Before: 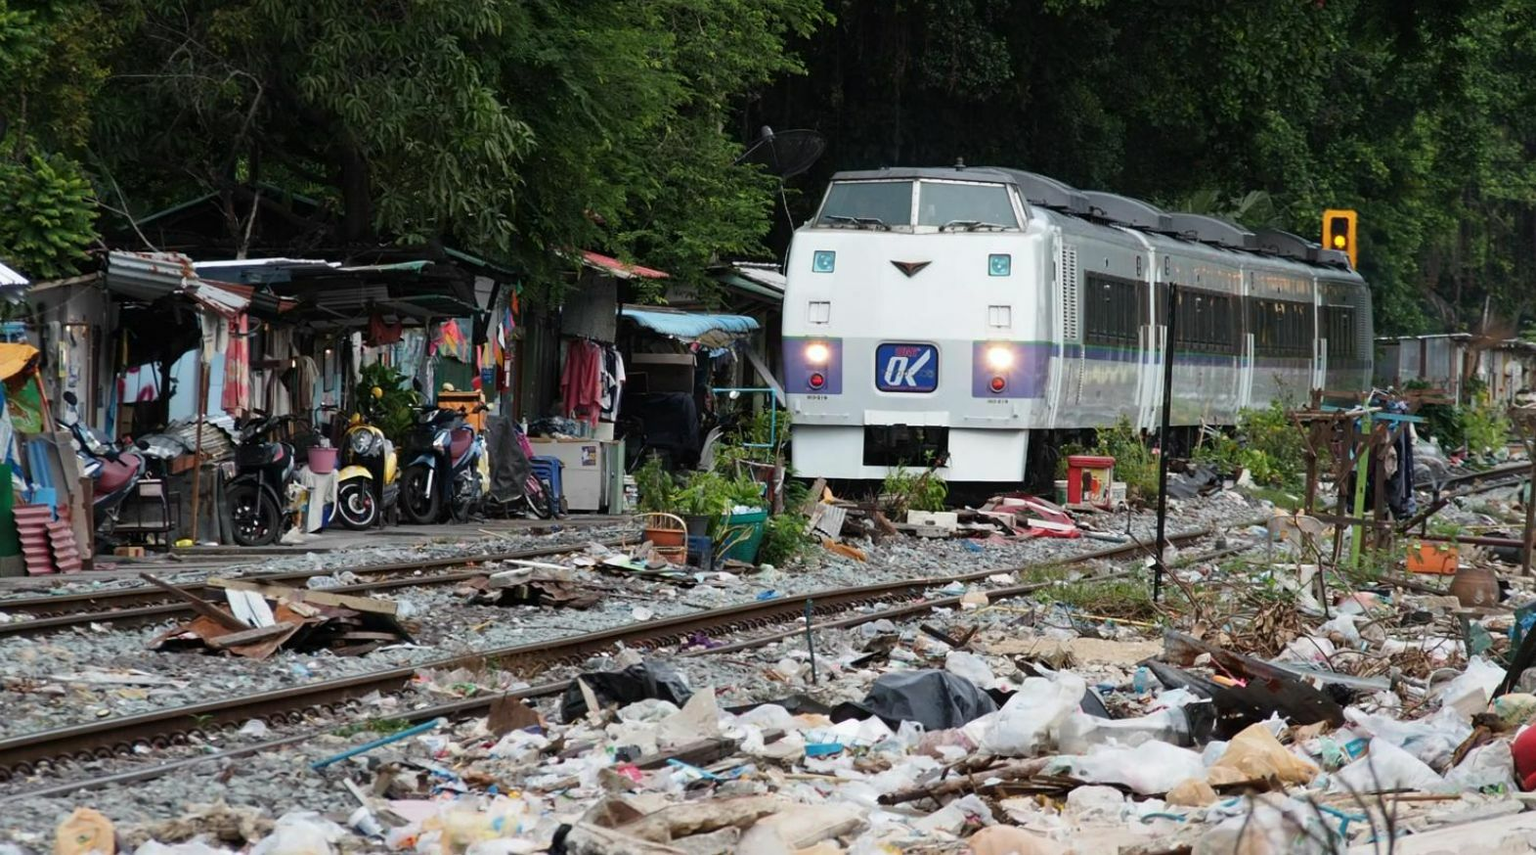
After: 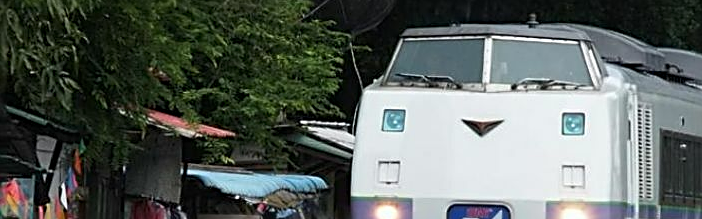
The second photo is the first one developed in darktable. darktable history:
white balance: emerald 1
crop: left 28.64%, top 16.832%, right 26.637%, bottom 58.055%
sharpen: radius 2.531, amount 0.628
